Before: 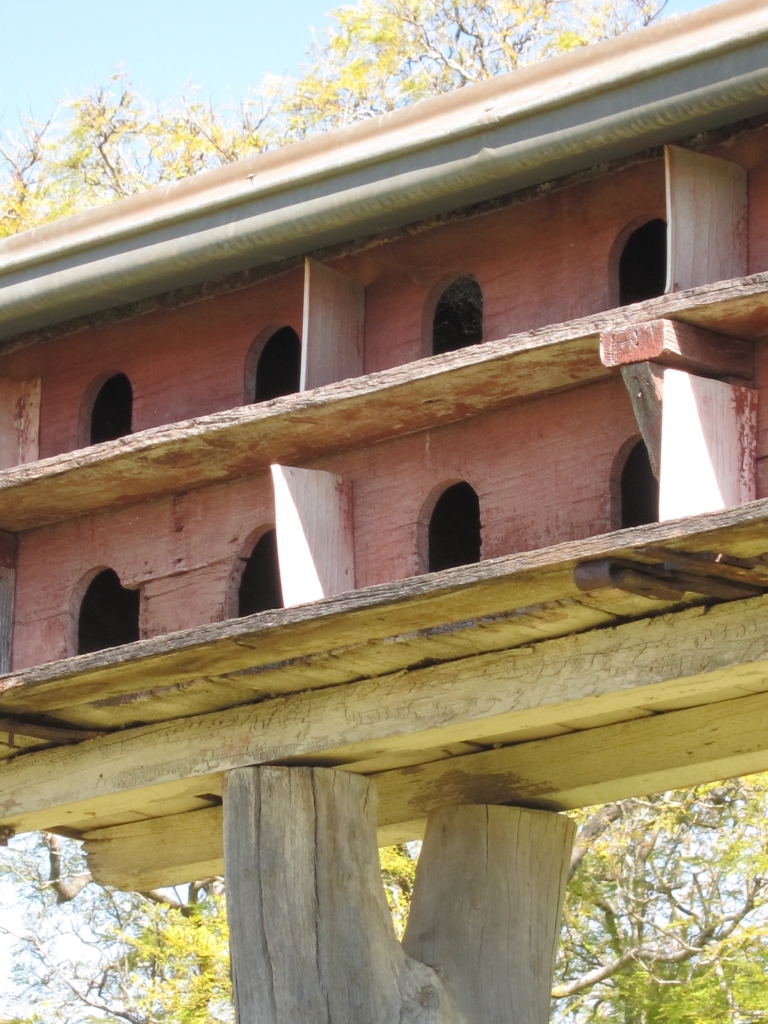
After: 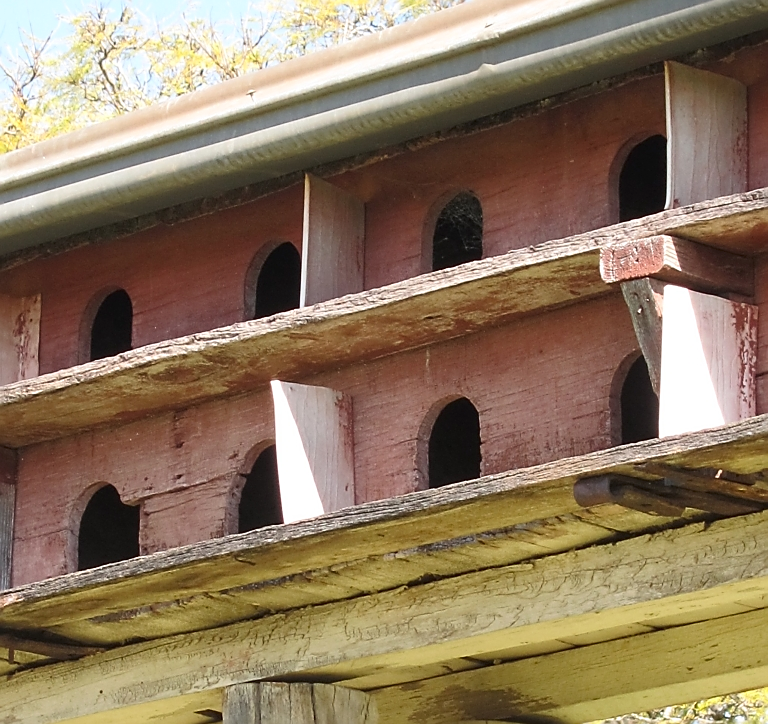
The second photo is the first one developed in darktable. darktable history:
contrast brightness saturation: contrast 0.138
sharpen: radius 1.378, amount 1.235, threshold 0.759
crop and rotate: top 8.208%, bottom 20.992%
